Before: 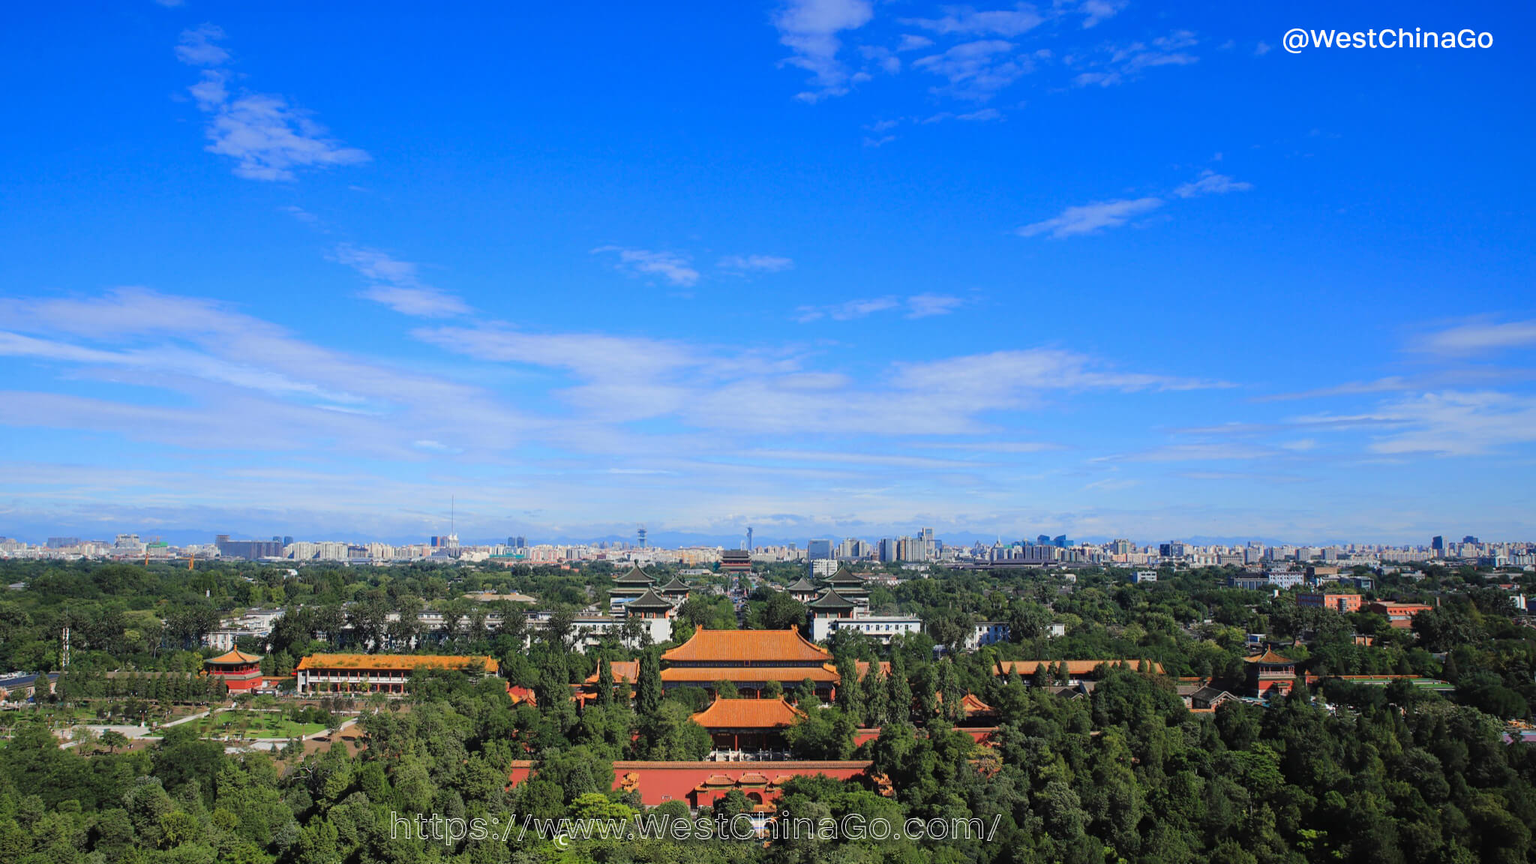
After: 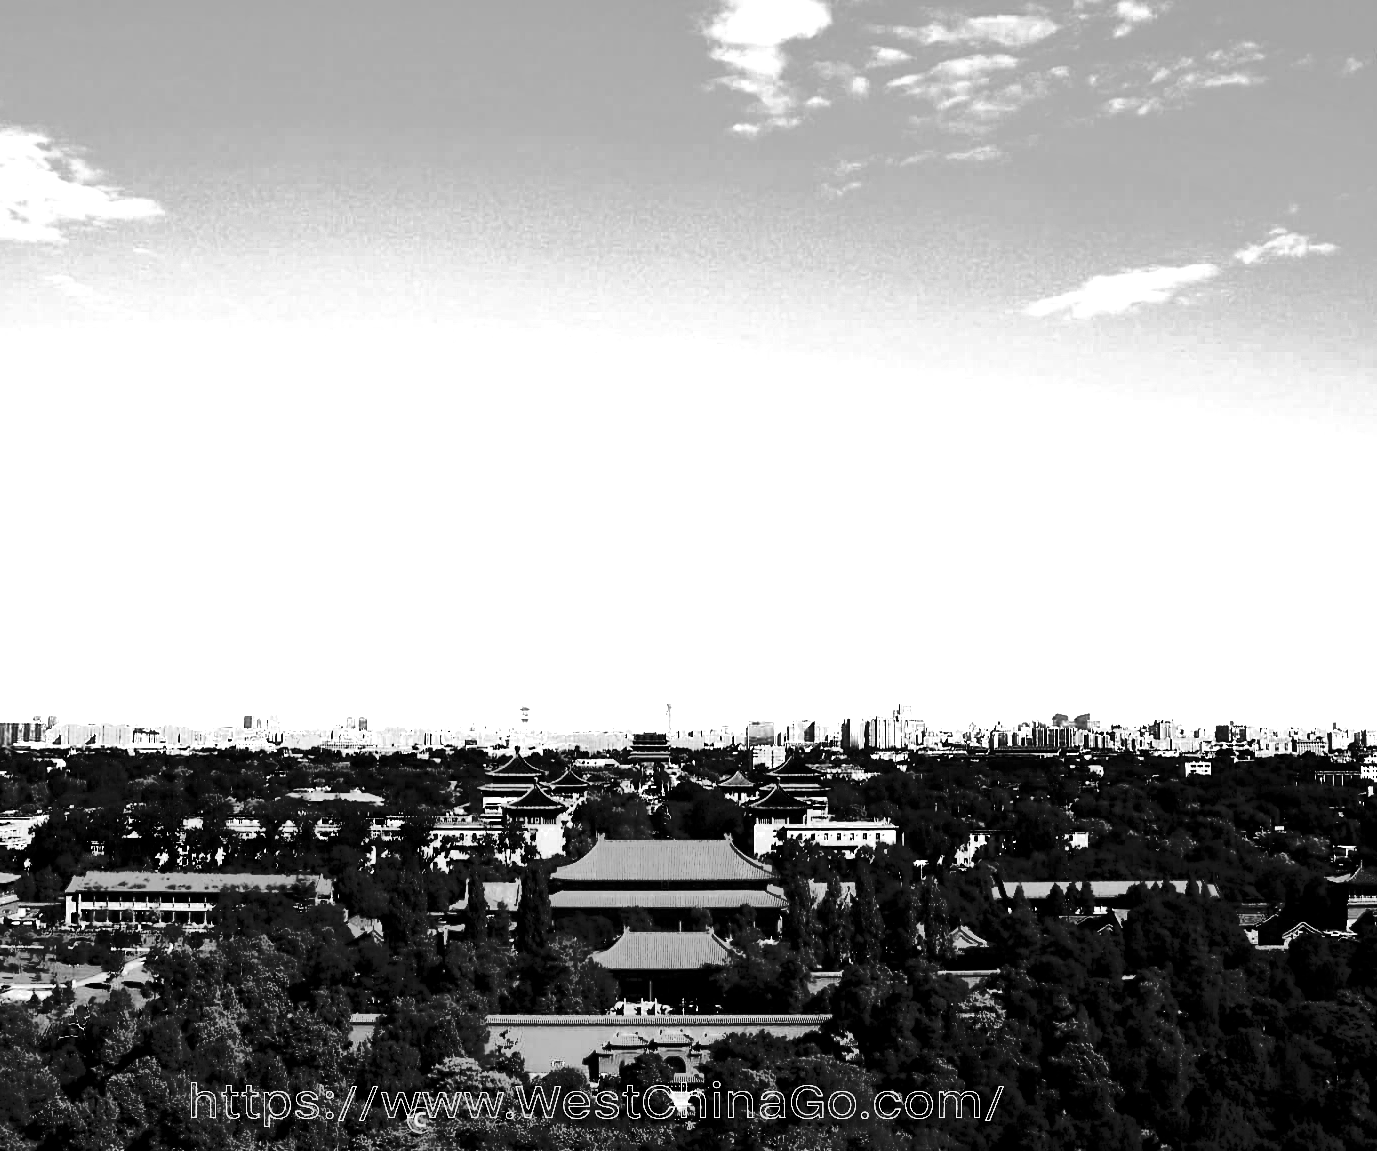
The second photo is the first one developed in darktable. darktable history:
exposure: exposure 0.423 EV, compensate highlight preservation false
velvia: strength 74.67%
filmic rgb: black relative exposure -5.11 EV, white relative exposure 3.97 EV, hardness 2.9, contrast 1.298, color science v6 (2022)
contrast brightness saturation: contrast 0.759, brightness -0.988, saturation 0.986
crop and rotate: left 16.182%, right 16.566%
shadows and highlights: shadows 22.52, highlights -48.6, soften with gaussian
color zones: curves: ch0 [(0, 0.613) (0.01, 0.613) (0.245, 0.448) (0.498, 0.529) (0.642, 0.665) (0.879, 0.777) (0.99, 0.613)]; ch1 [(0, 0) (0.143, 0) (0.286, 0) (0.429, 0) (0.571, 0) (0.714, 0) (0.857, 0)], mix 27.48%
